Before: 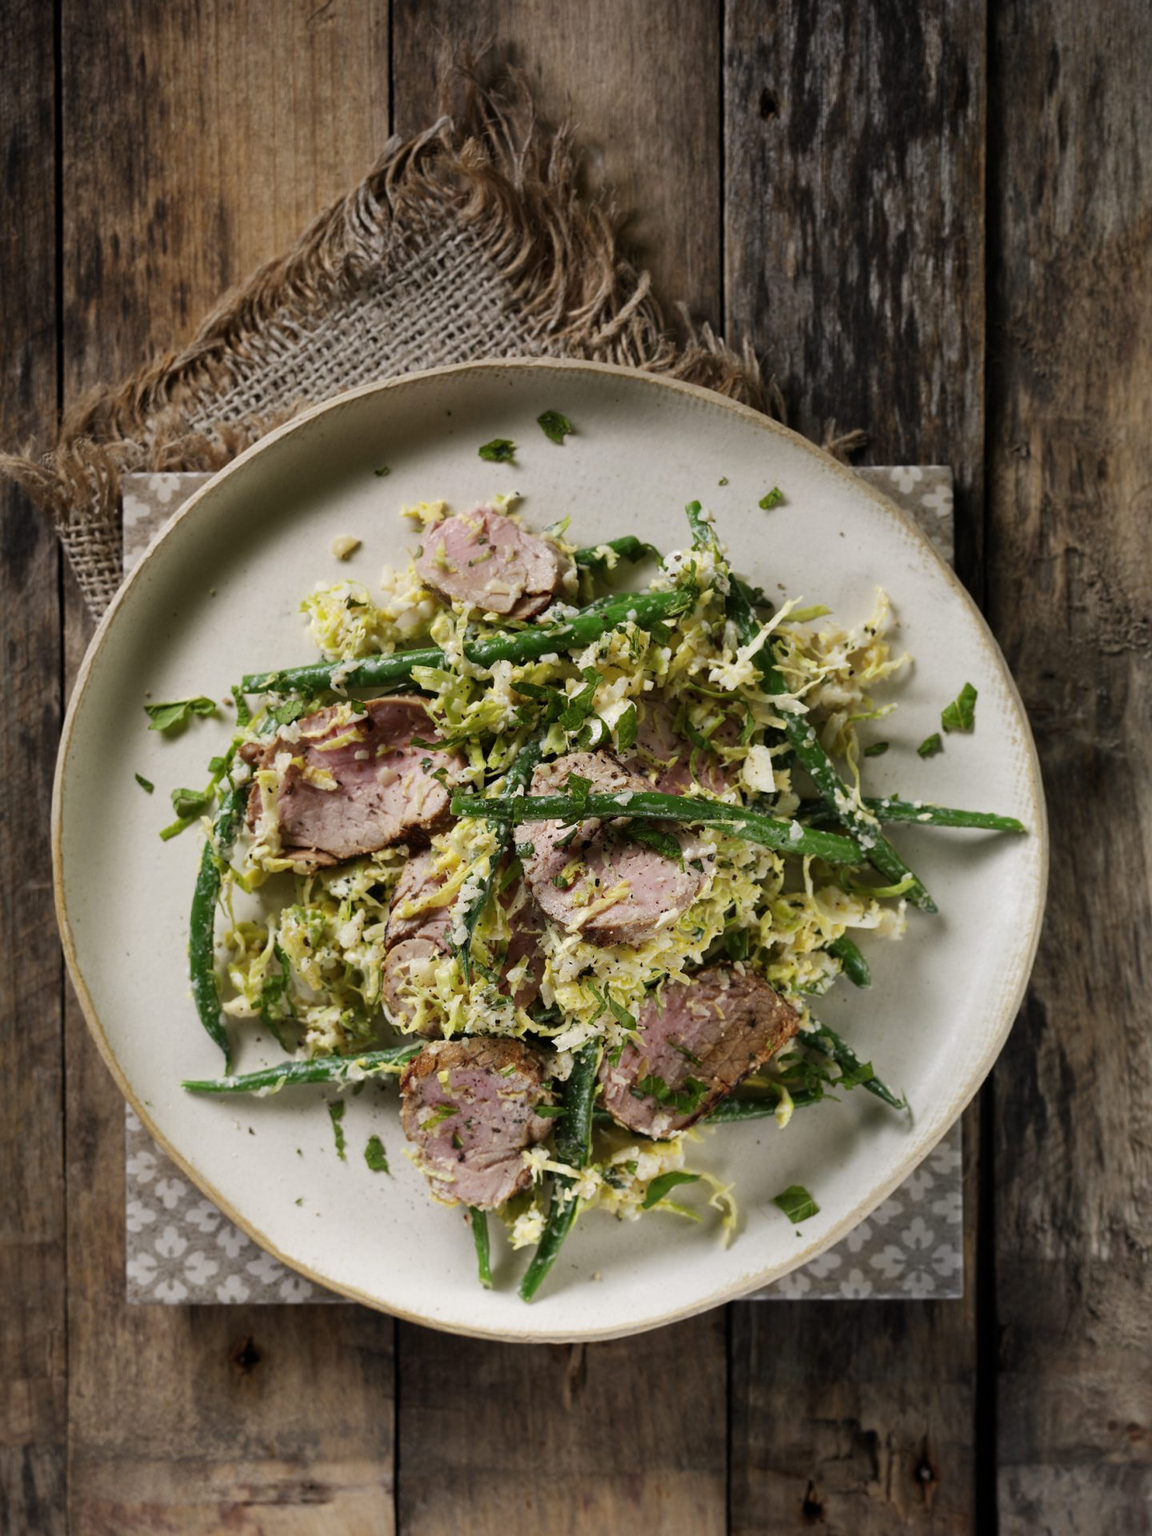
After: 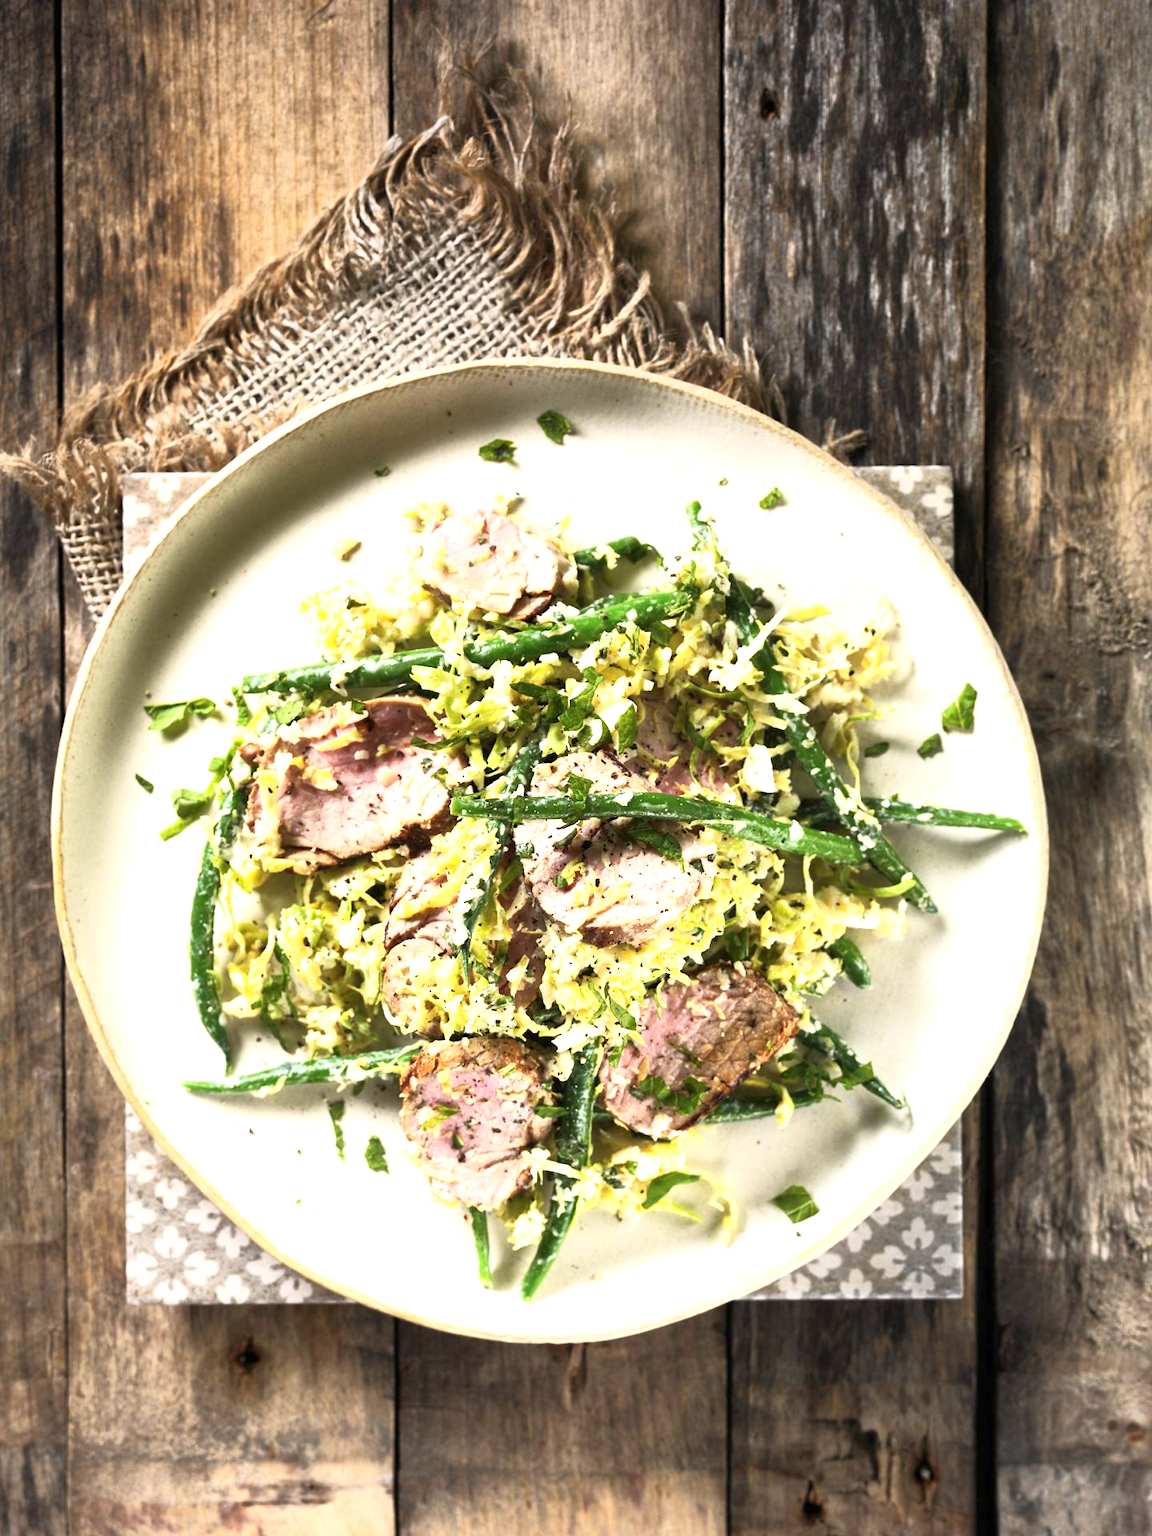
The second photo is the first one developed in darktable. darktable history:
exposure: black level correction 0, exposure 1.5 EV, compensate highlight preservation false
base curve: curves: ch0 [(0, 0) (0.257, 0.25) (0.482, 0.586) (0.757, 0.871) (1, 1)]
